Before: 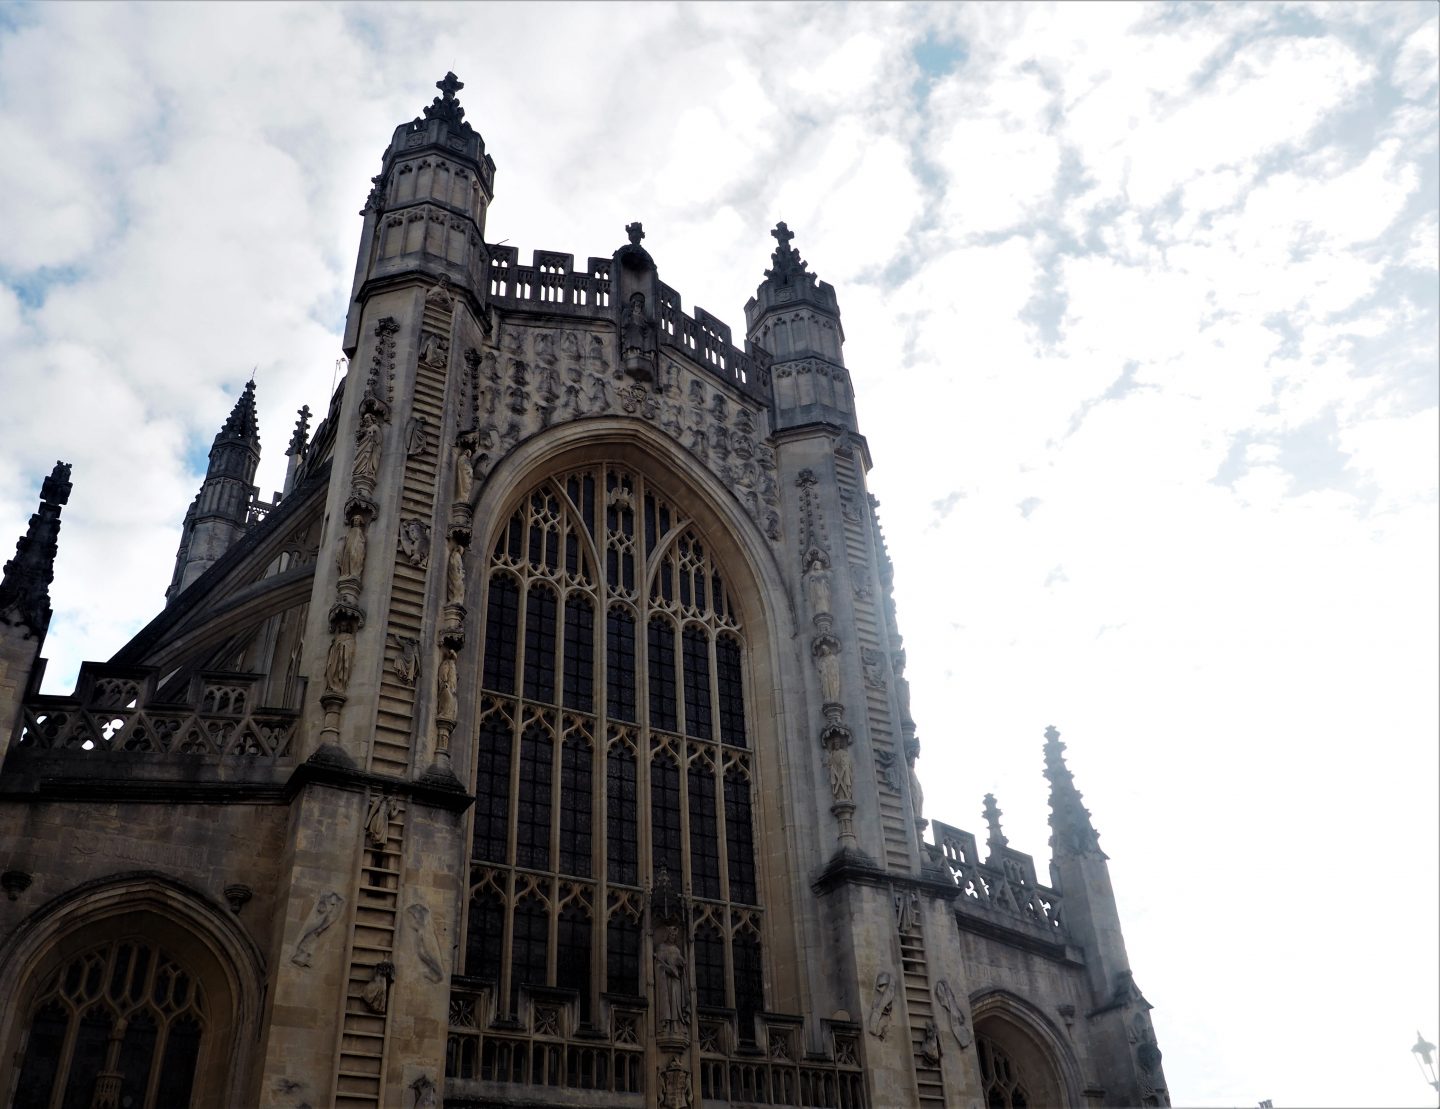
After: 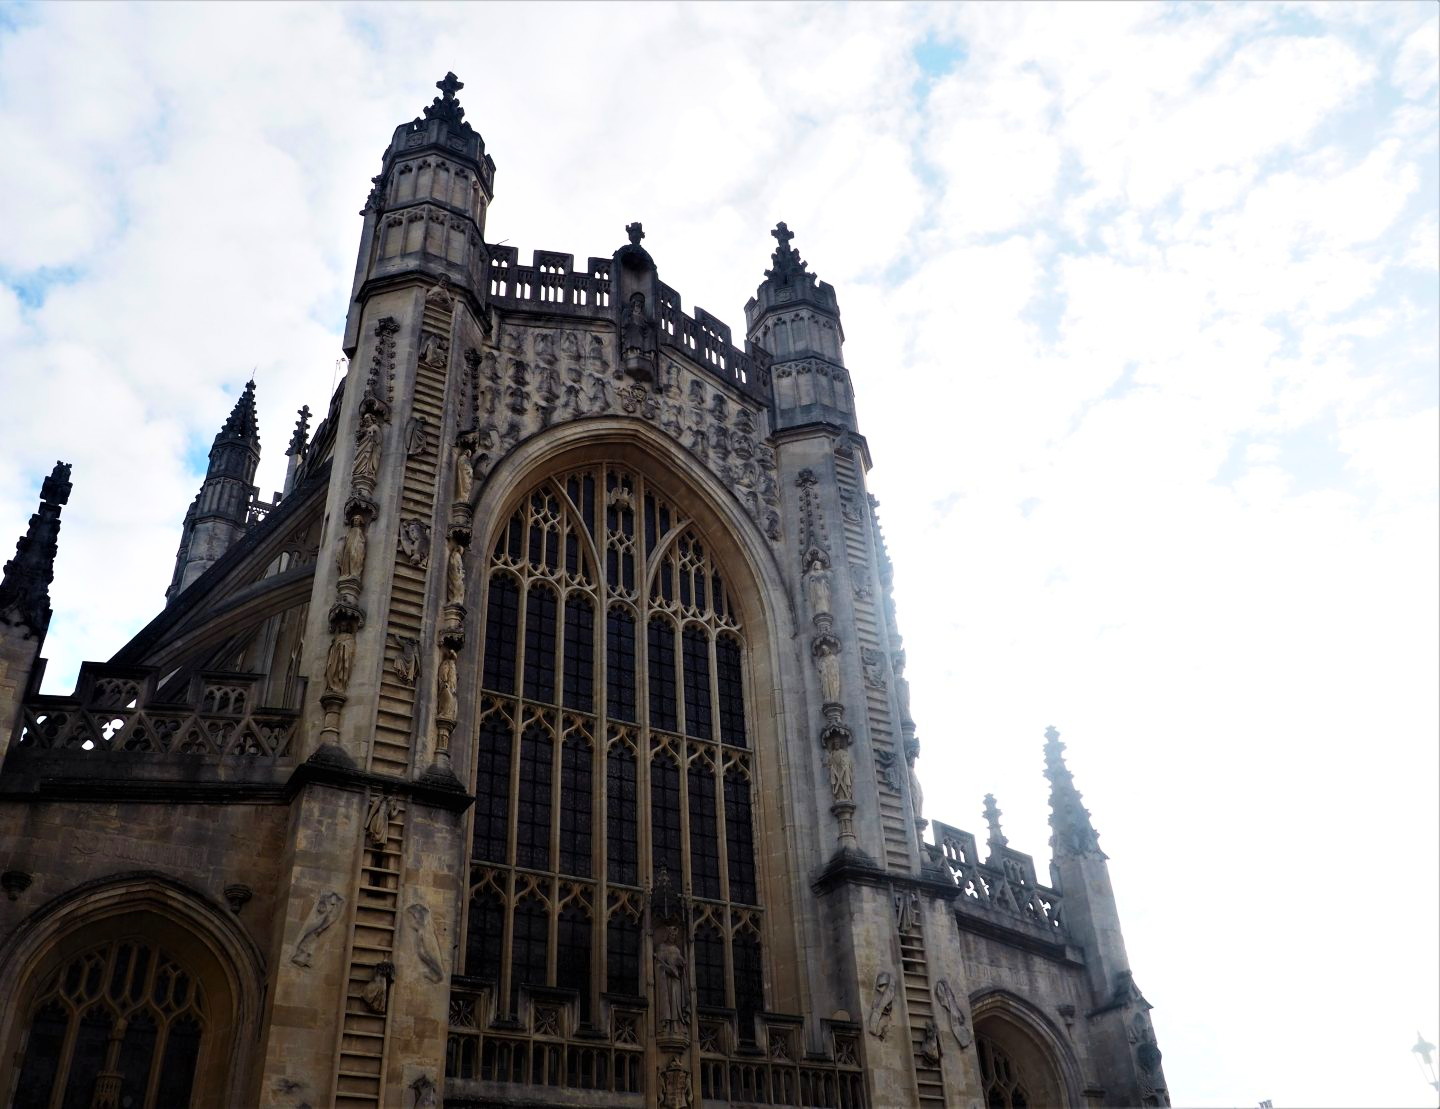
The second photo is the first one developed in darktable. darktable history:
contrast brightness saturation: contrast 0.23, brightness 0.11, saturation 0.29
